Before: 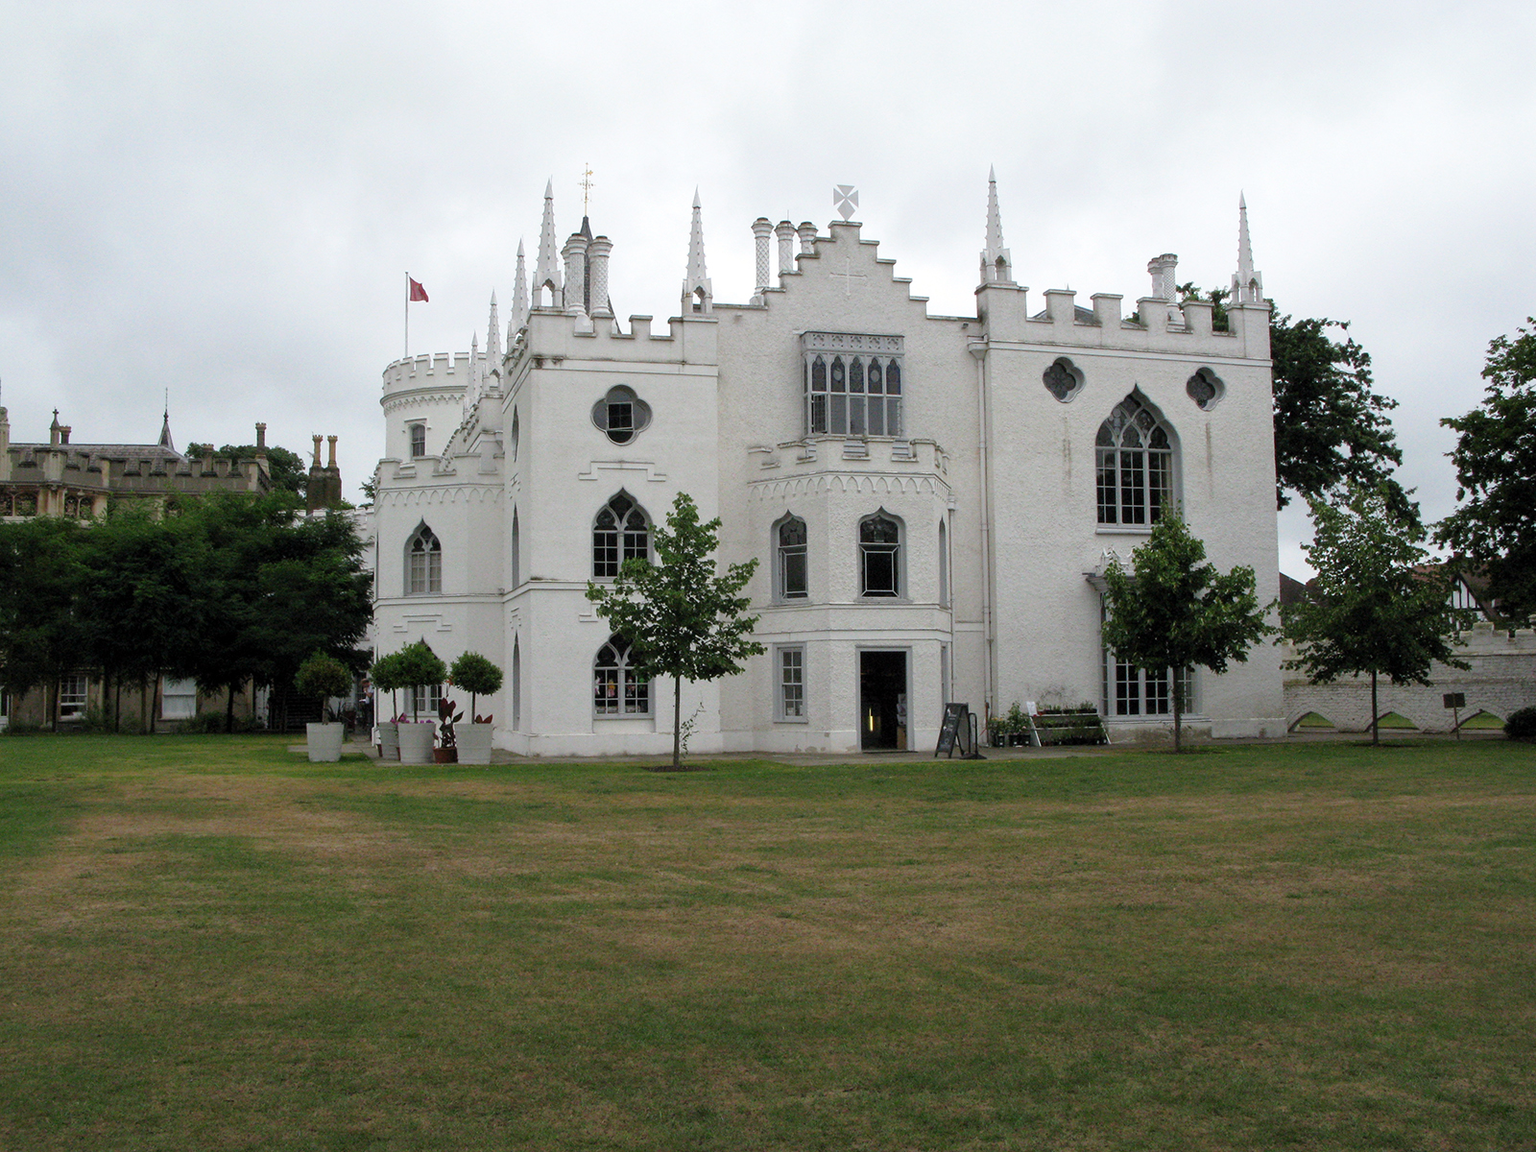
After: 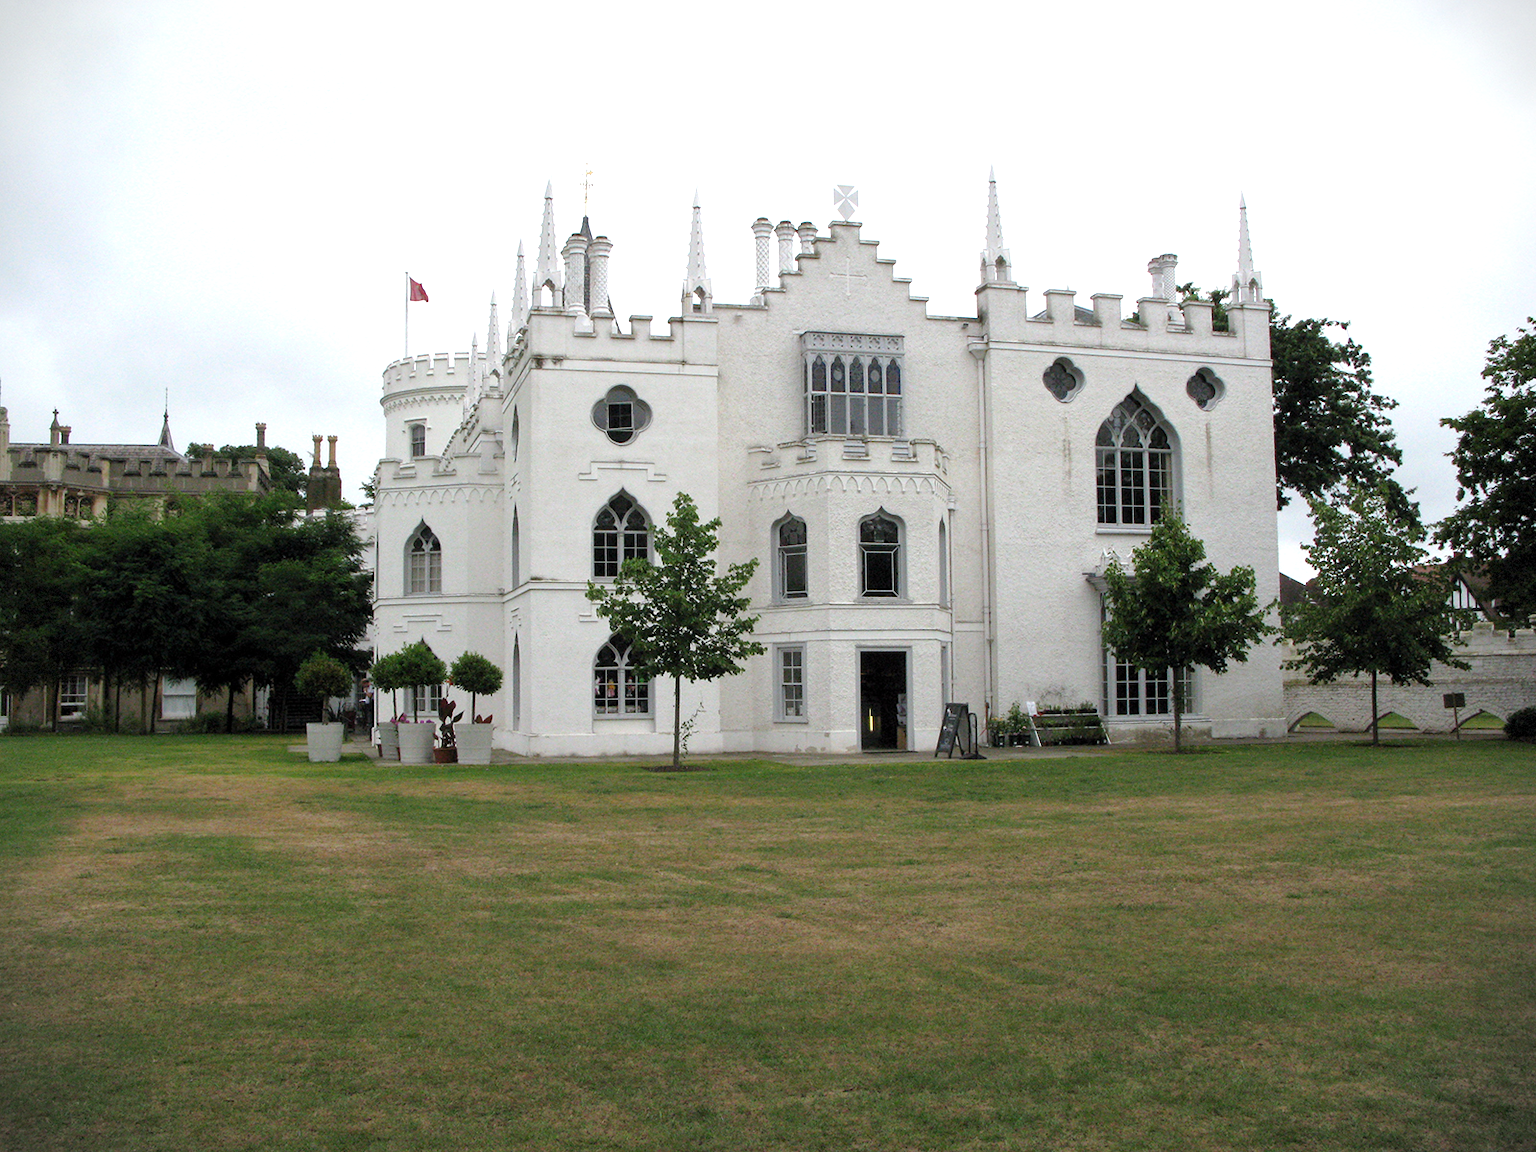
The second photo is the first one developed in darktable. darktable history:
exposure: exposure 0.491 EV, compensate highlight preservation false
vignetting: fall-off start 91.27%, dithering 8-bit output
